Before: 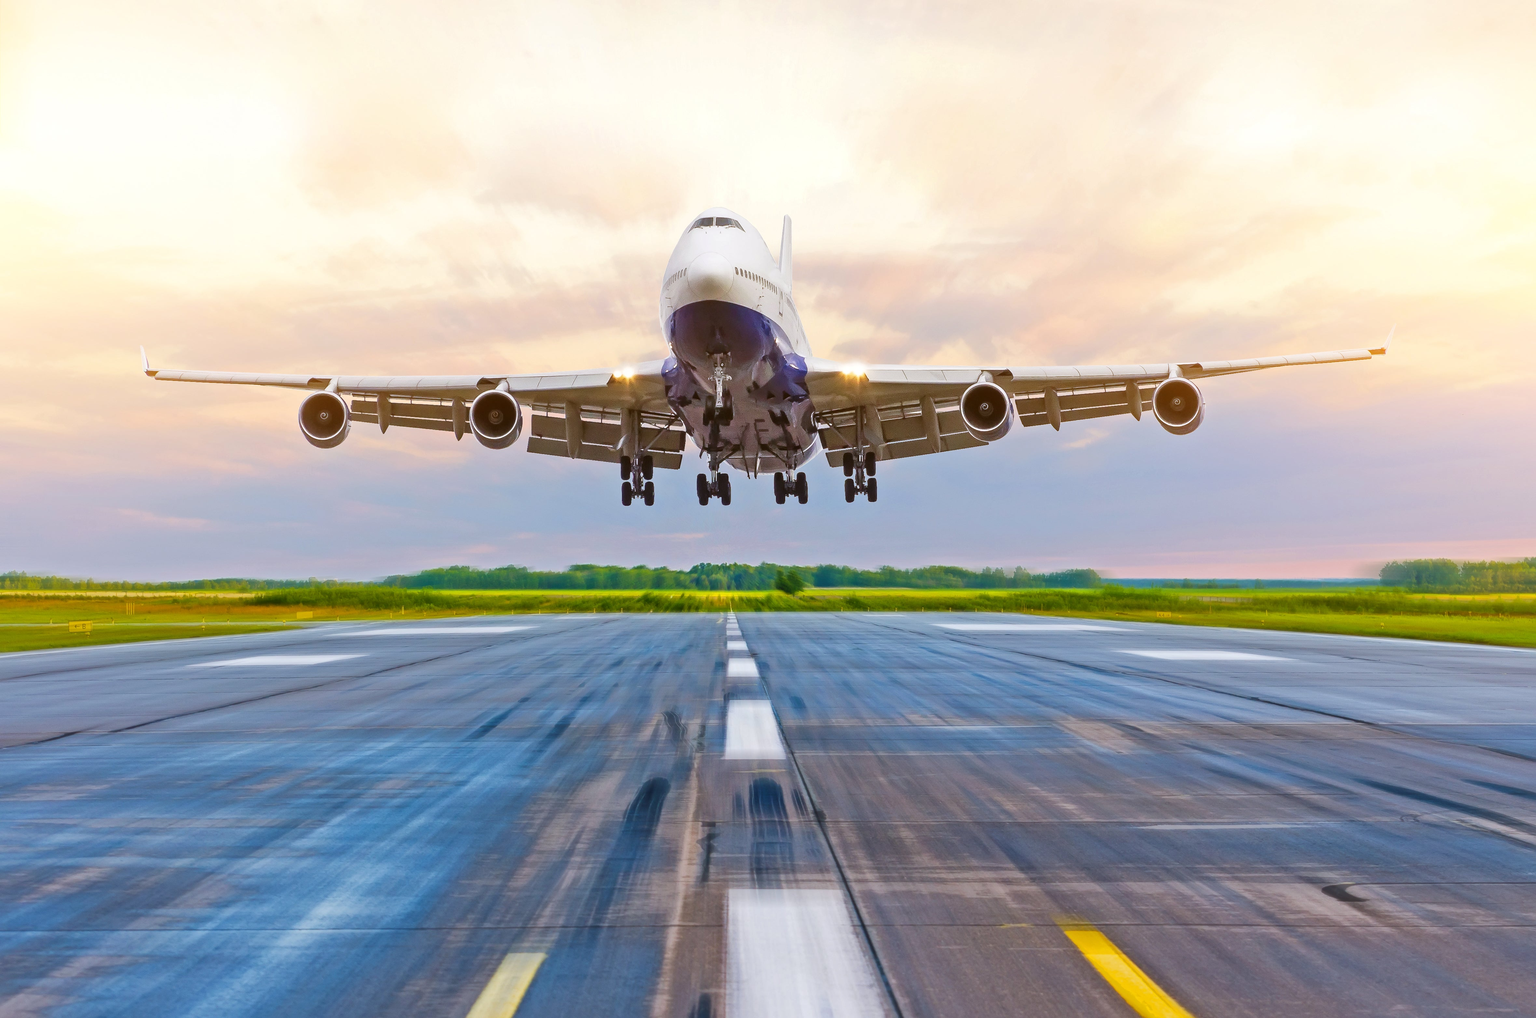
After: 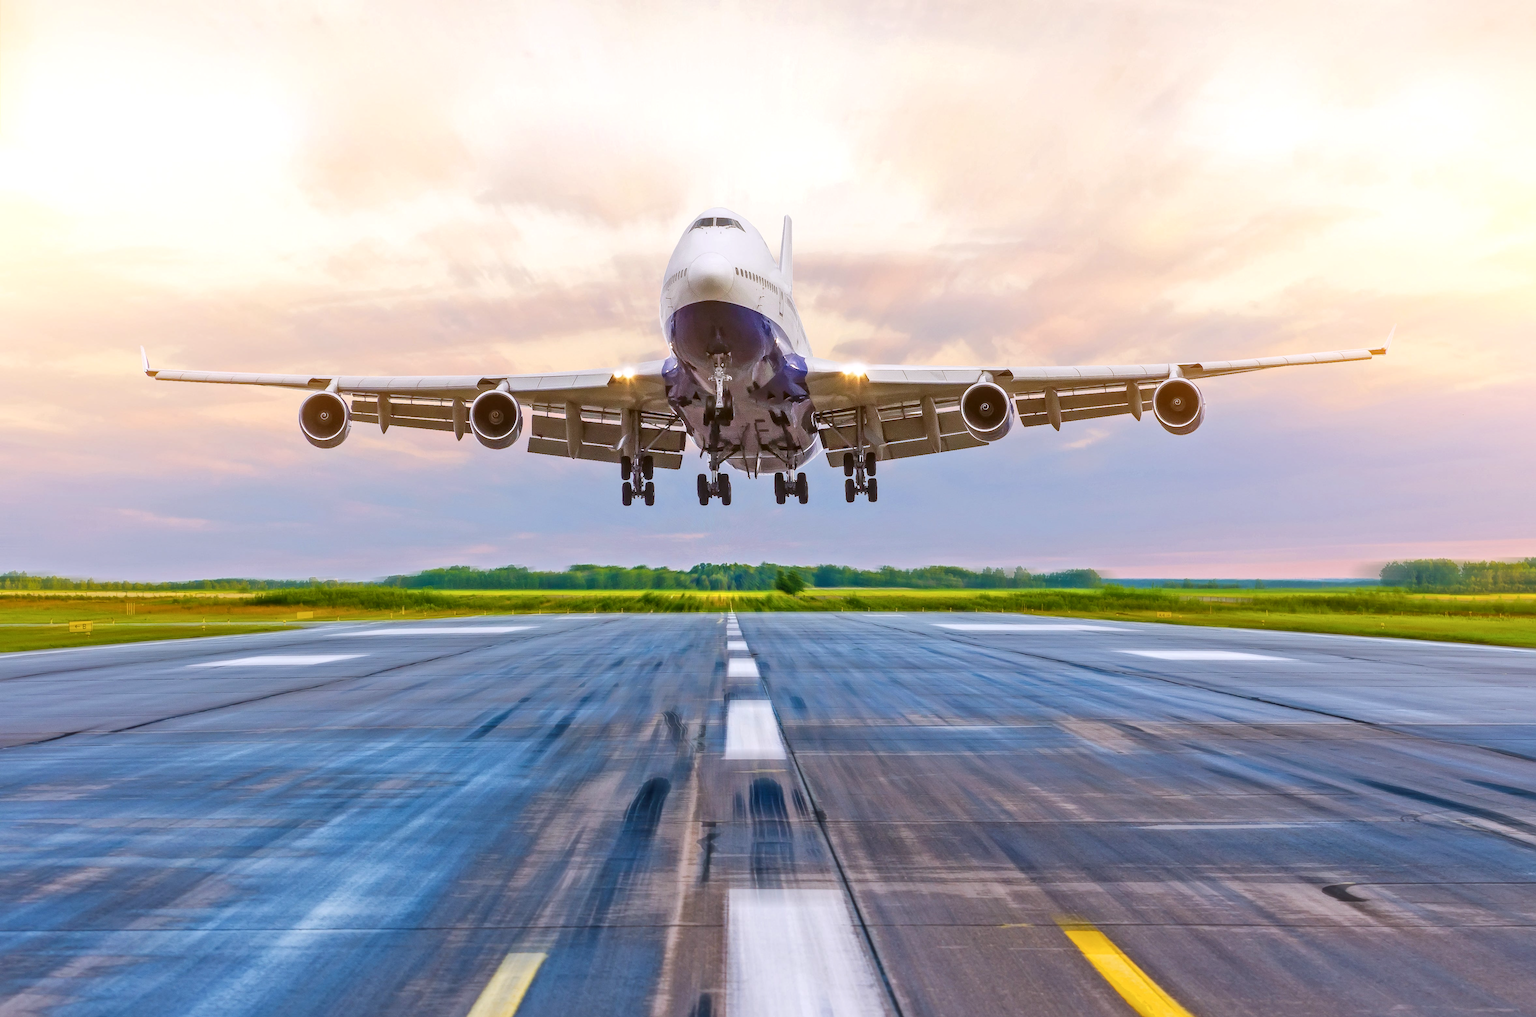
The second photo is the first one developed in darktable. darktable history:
color calibration: illuminant custom, x 0.348, y 0.366, temperature 4940.58 K
local contrast: on, module defaults
